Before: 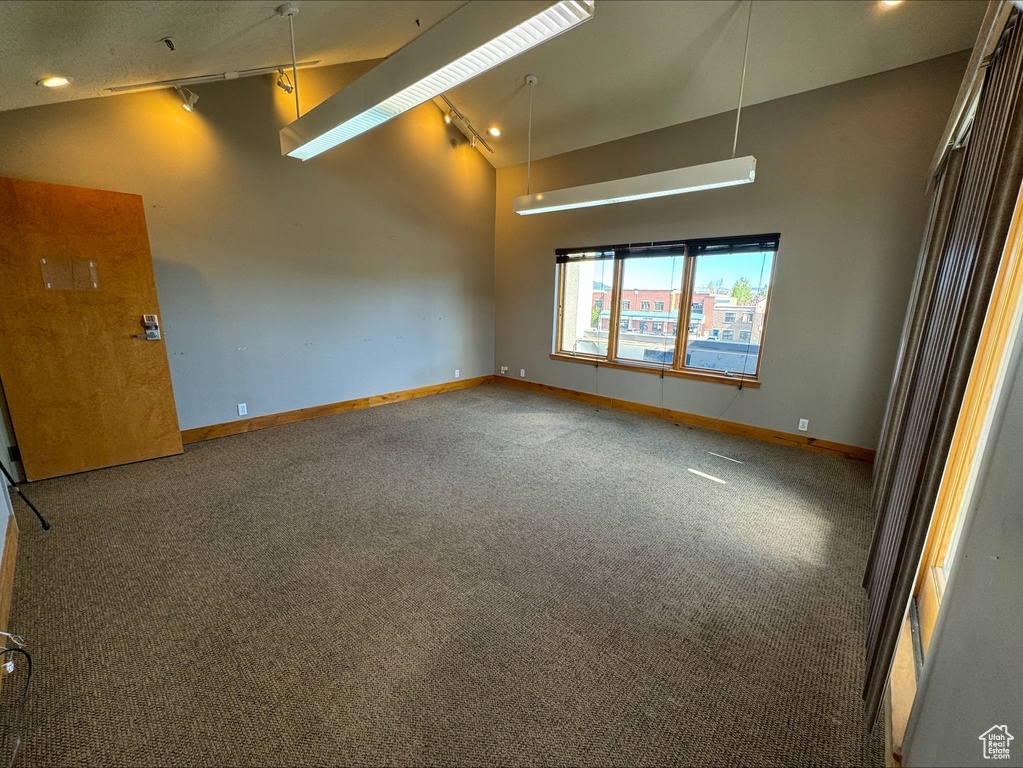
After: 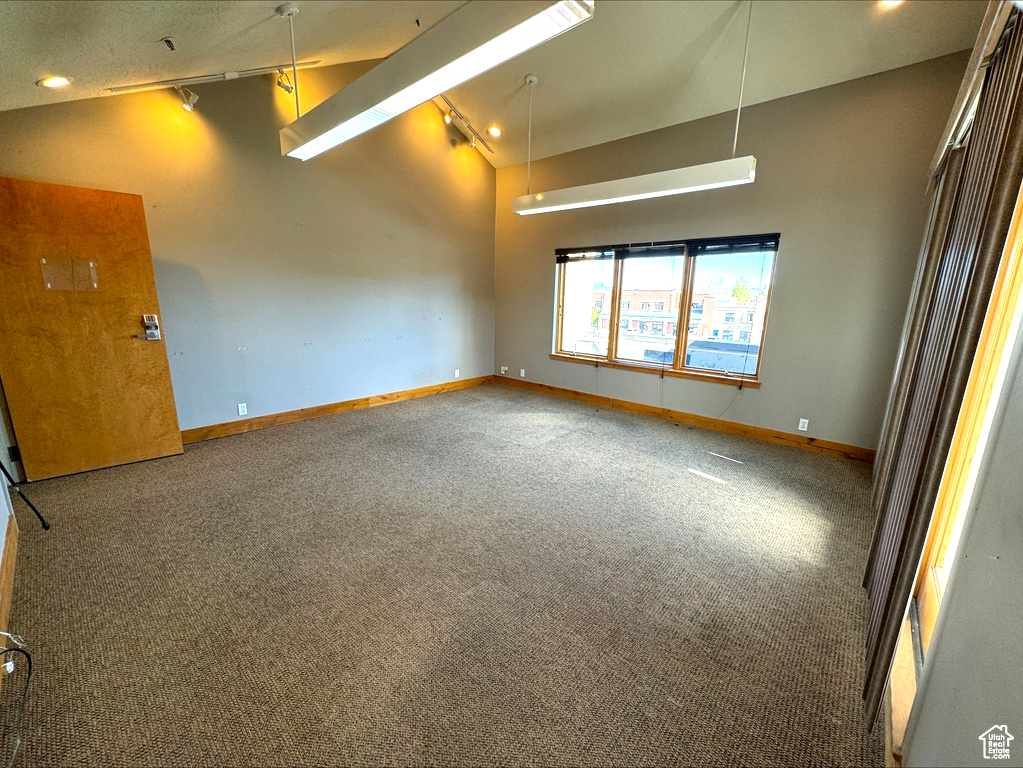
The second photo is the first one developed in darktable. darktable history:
exposure: black level correction 0.001, exposure 0.677 EV, compensate highlight preservation false
